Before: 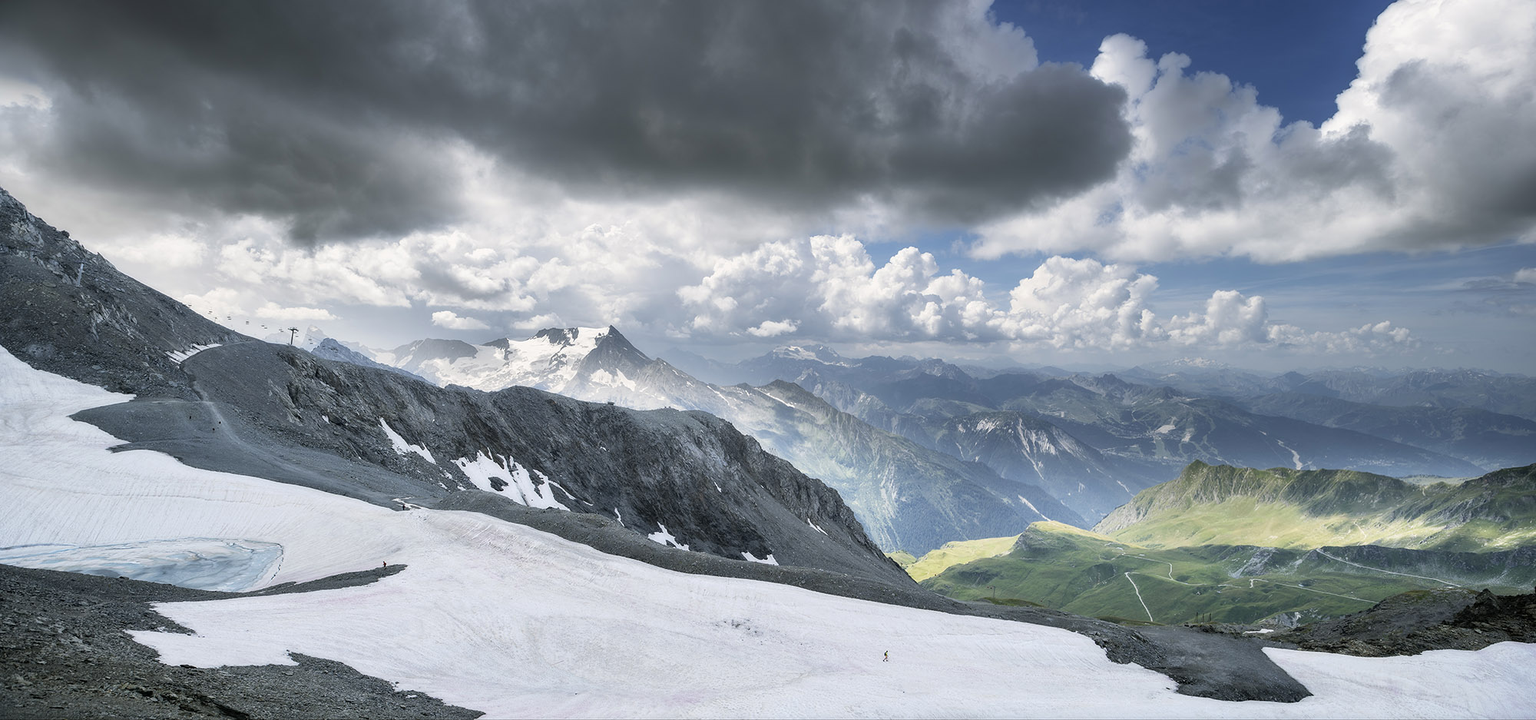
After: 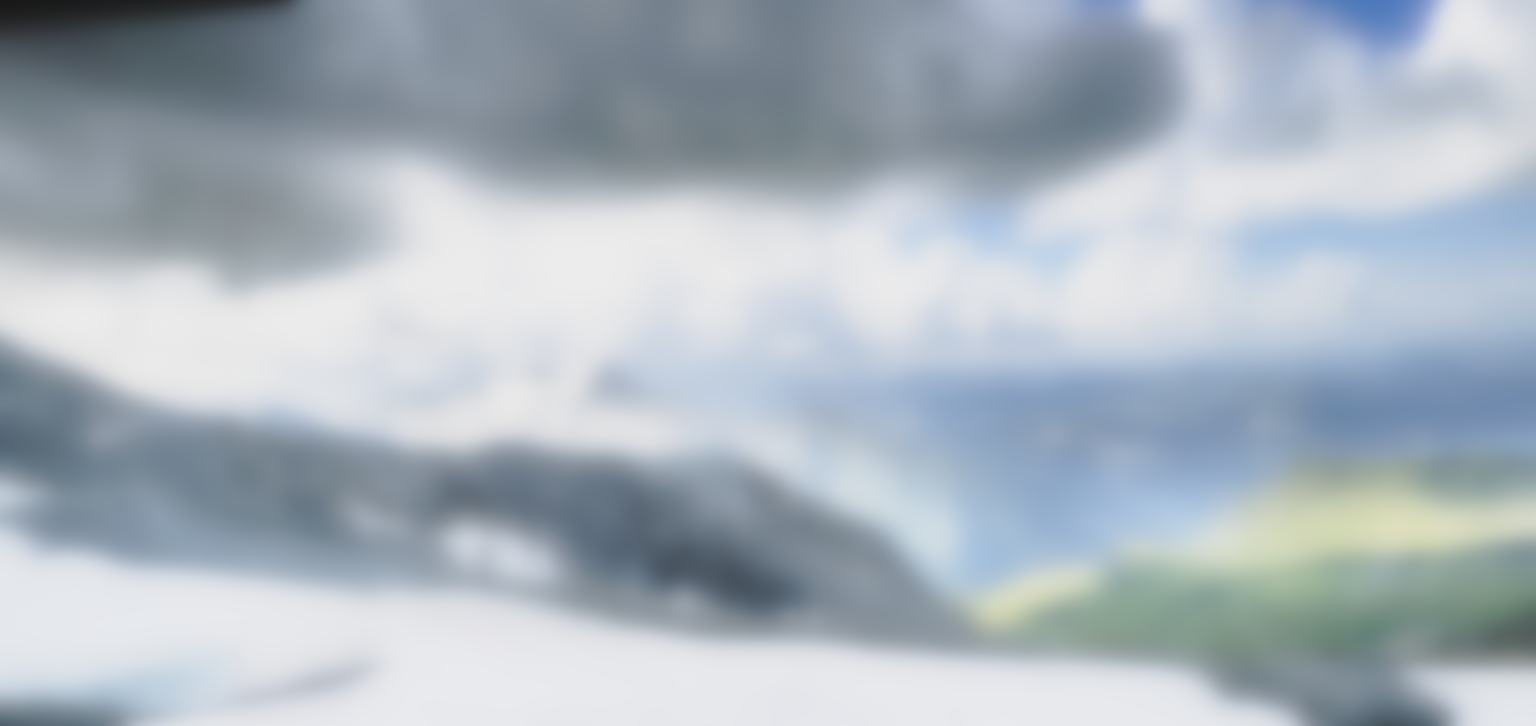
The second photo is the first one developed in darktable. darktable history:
contrast brightness saturation: contrast -0.1, brightness 0.05, saturation 0.08
base curve: curves: ch0 [(0, 0) (0.028, 0.03) (0.121, 0.232) (0.46, 0.748) (0.859, 0.968) (1, 1)], preserve colors none
crop: left 7.856%, top 11.836%, right 10.12%, bottom 15.387%
lowpass: radius 16, unbound 0
rotate and perspective: rotation -4.98°, automatic cropping off
